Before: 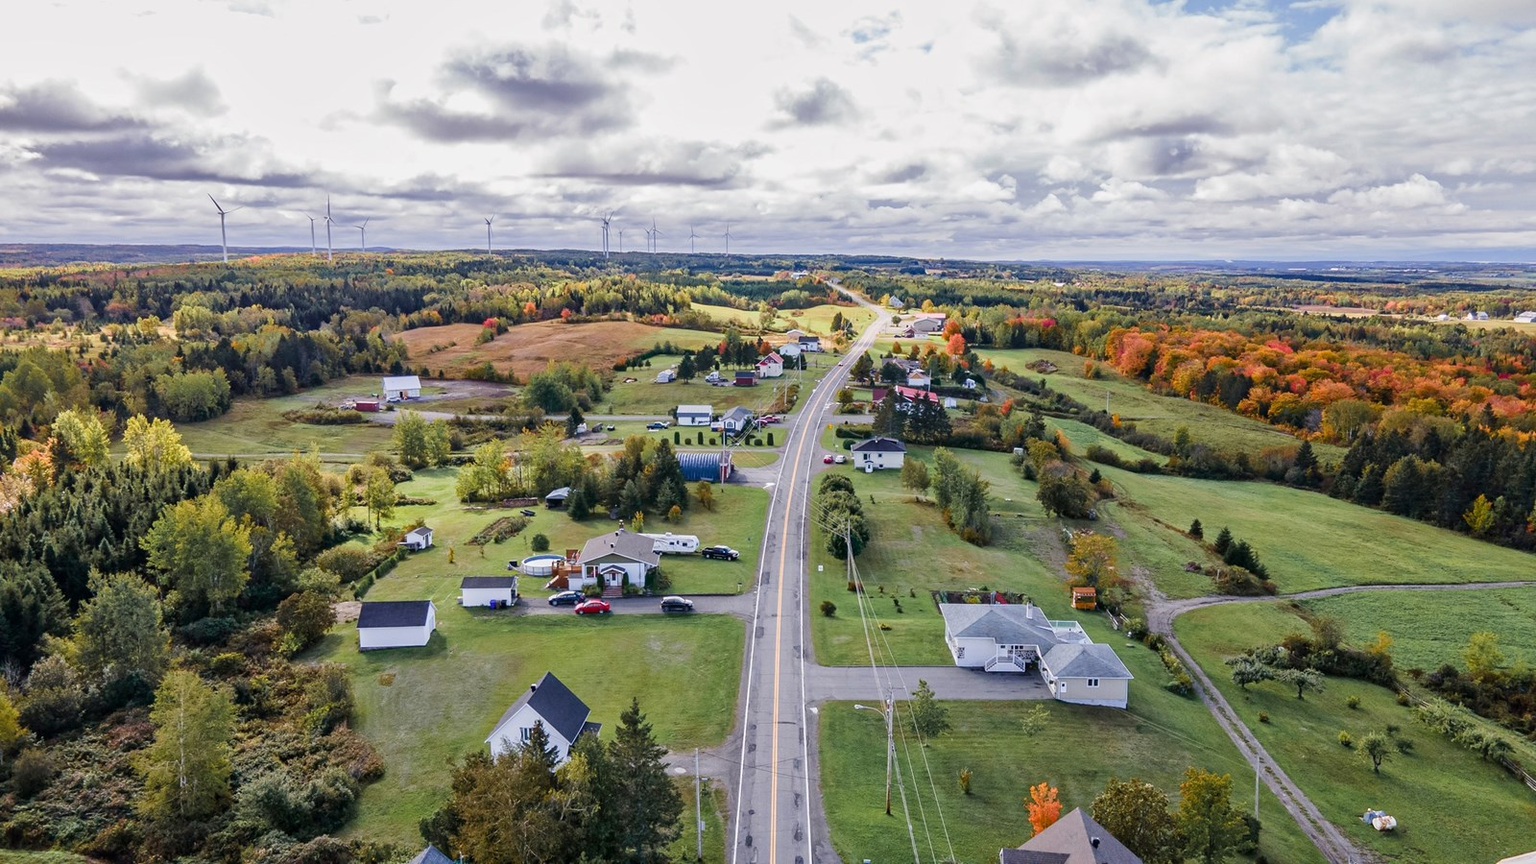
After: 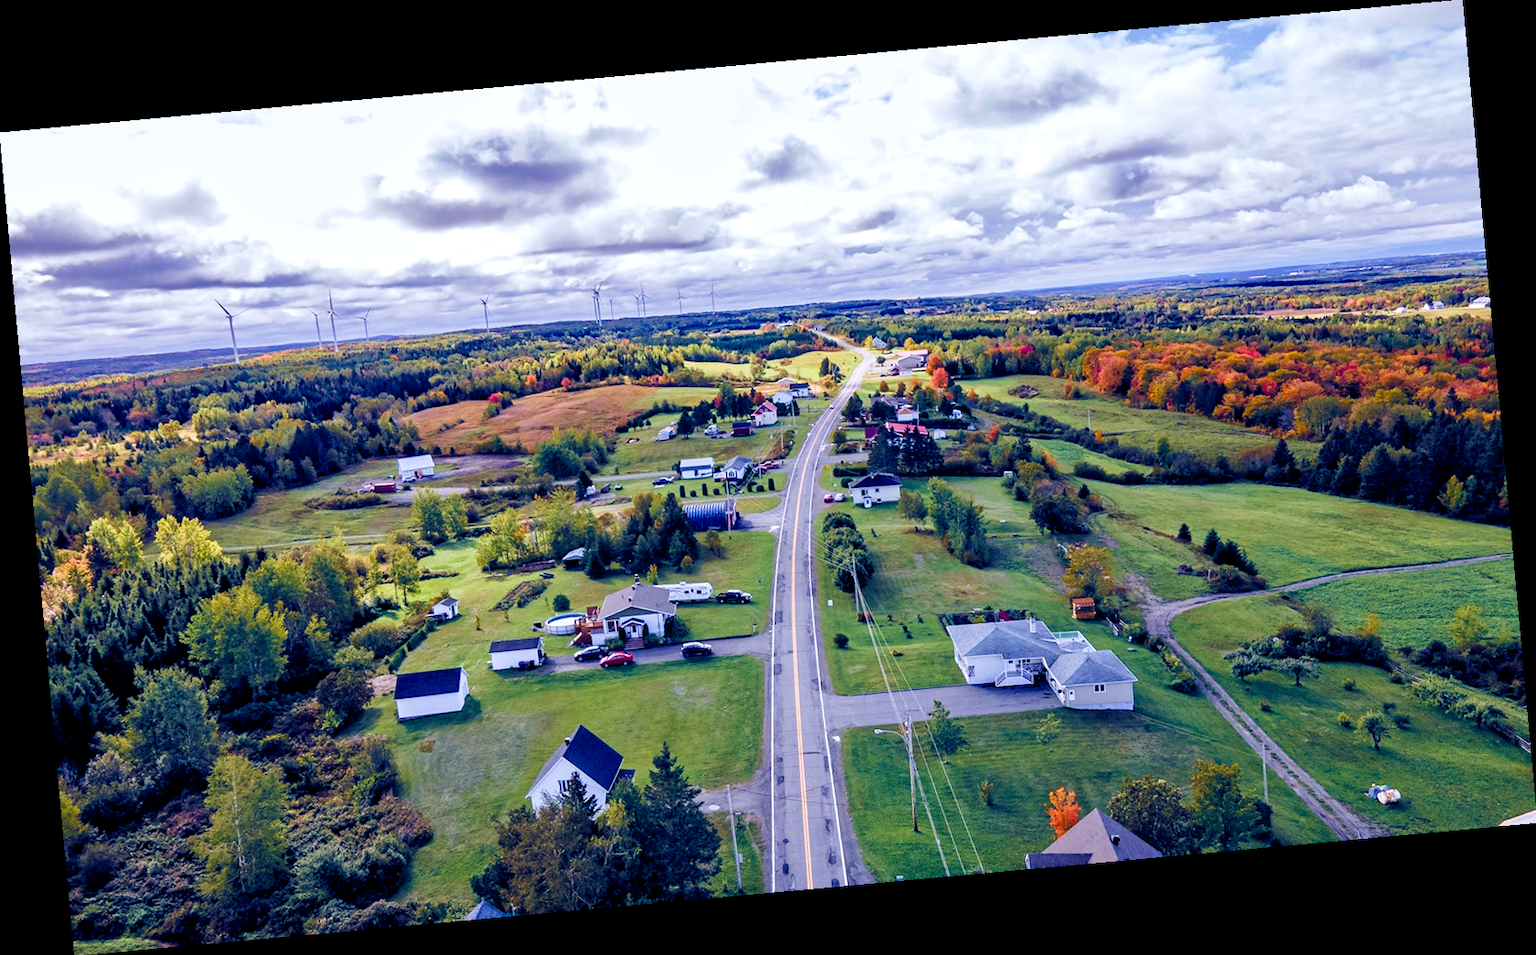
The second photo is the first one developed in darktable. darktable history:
color balance rgb: shadows lift › luminance -41.13%, shadows lift › chroma 14.13%, shadows lift › hue 260°, power › luminance -3.76%, power › chroma 0.56%, power › hue 40.37°, highlights gain › luminance 16.81%, highlights gain › chroma 2.94%, highlights gain › hue 260°, global offset › luminance -0.29%, global offset › chroma 0.31%, global offset › hue 260°, perceptual saturation grading › global saturation 20%, perceptual saturation grading › highlights -13.92%, perceptual saturation grading › shadows 50%
rotate and perspective: rotation -5.2°, automatic cropping off
velvia: on, module defaults
